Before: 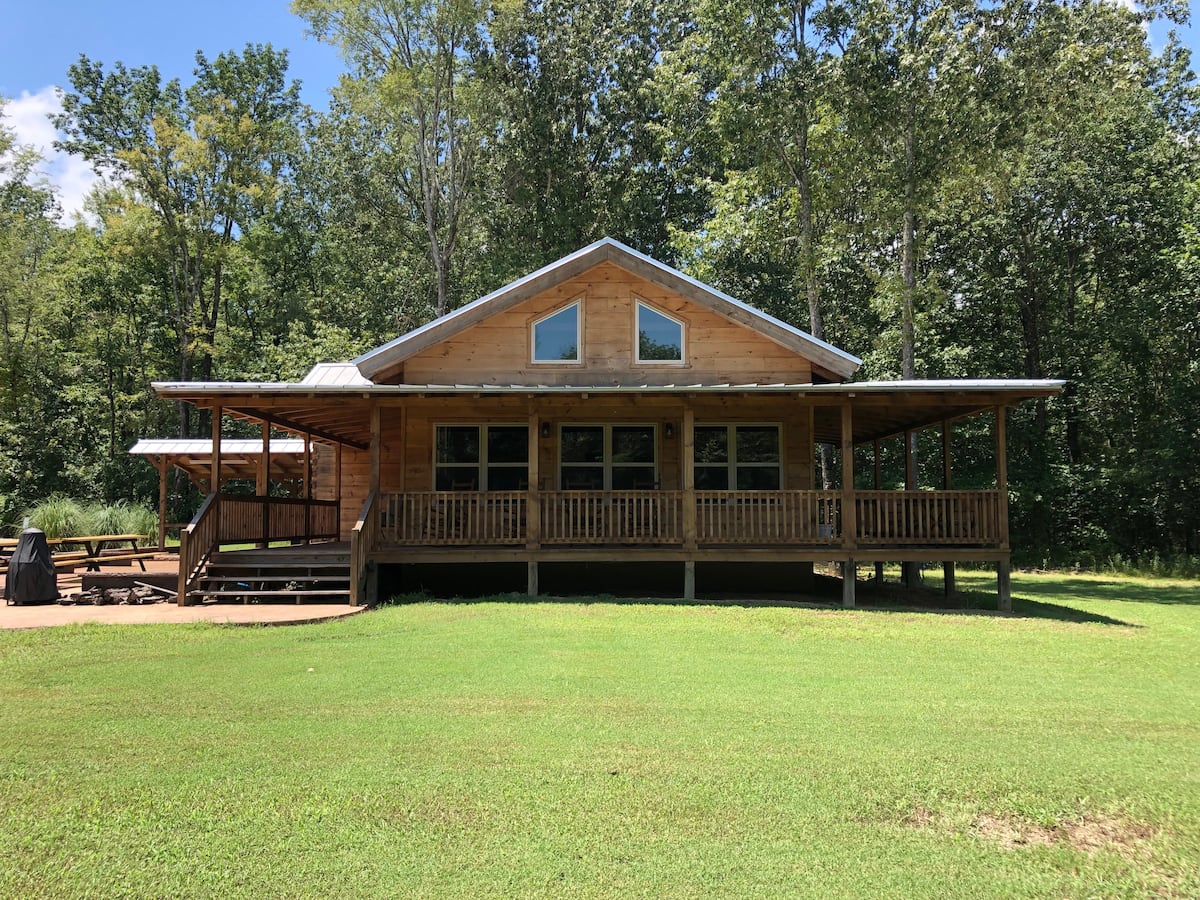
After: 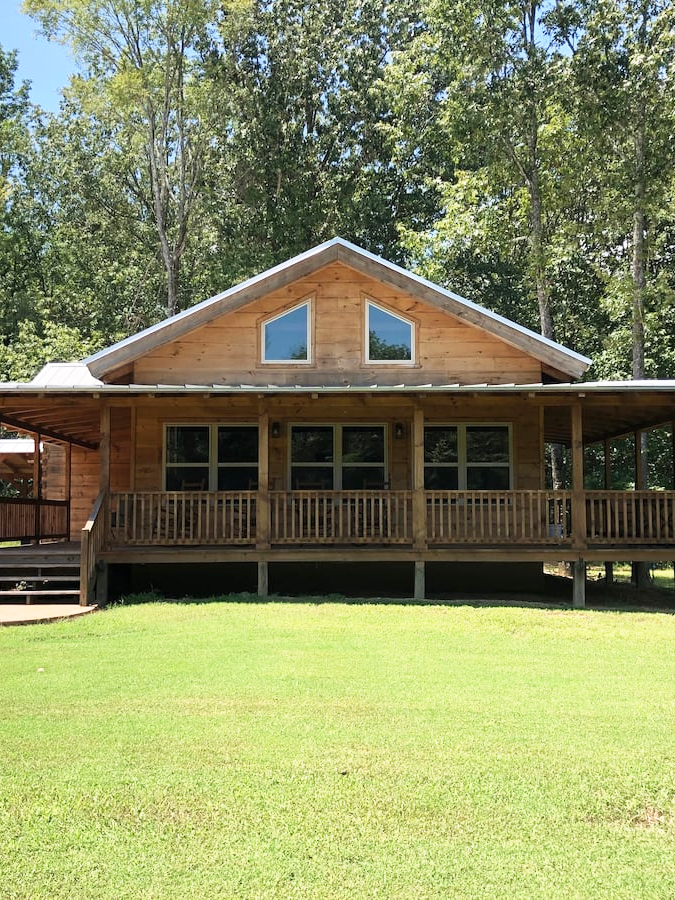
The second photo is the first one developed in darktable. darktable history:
crop and rotate: left 22.516%, right 21.234%
base curve: curves: ch0 [(0, 0) (0.579, 0.807) (1, 1)], preserve colors none
